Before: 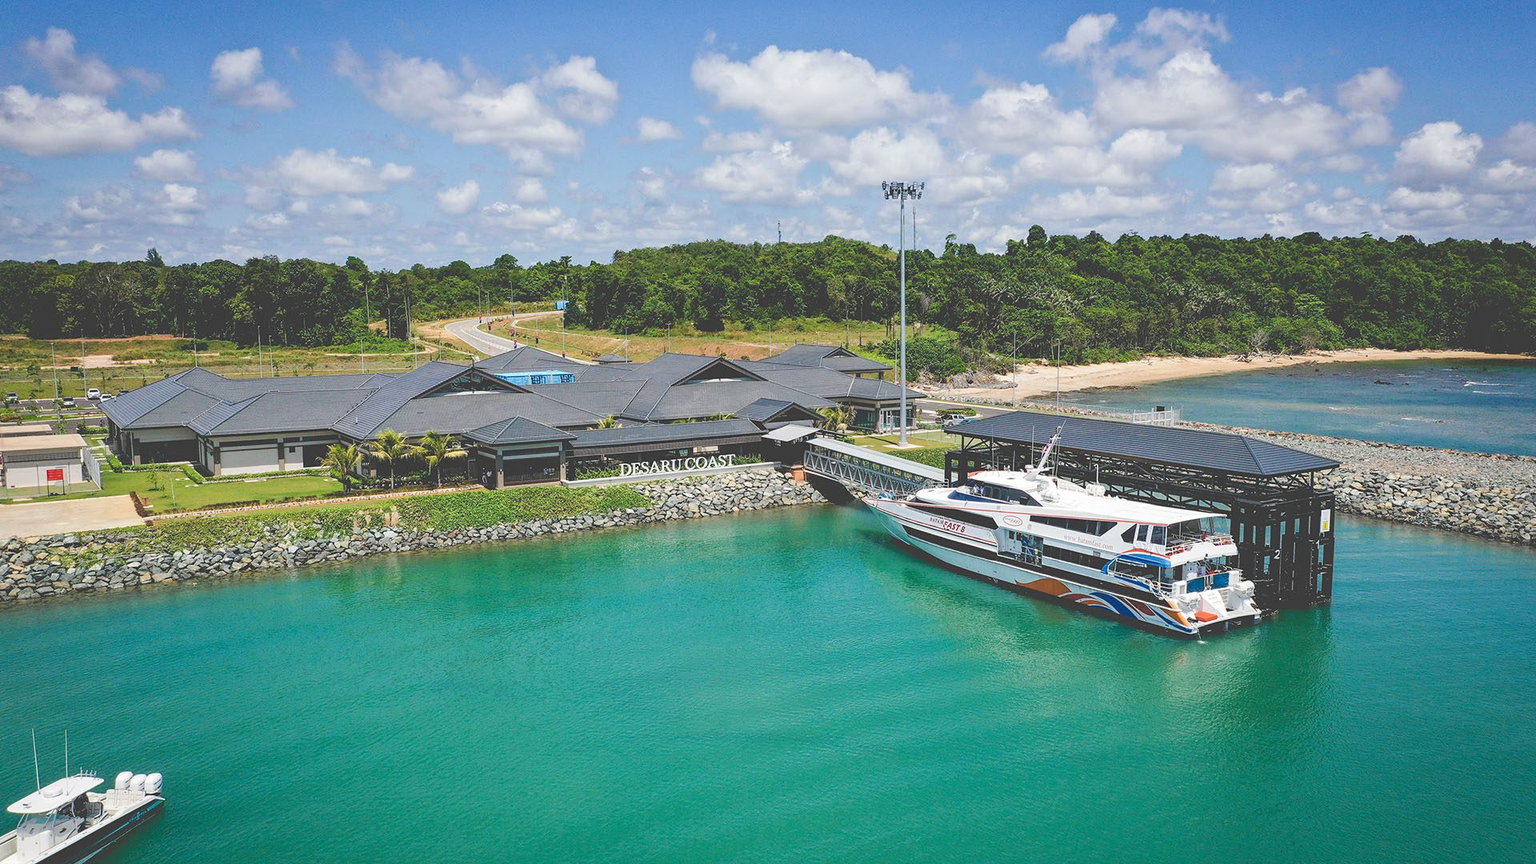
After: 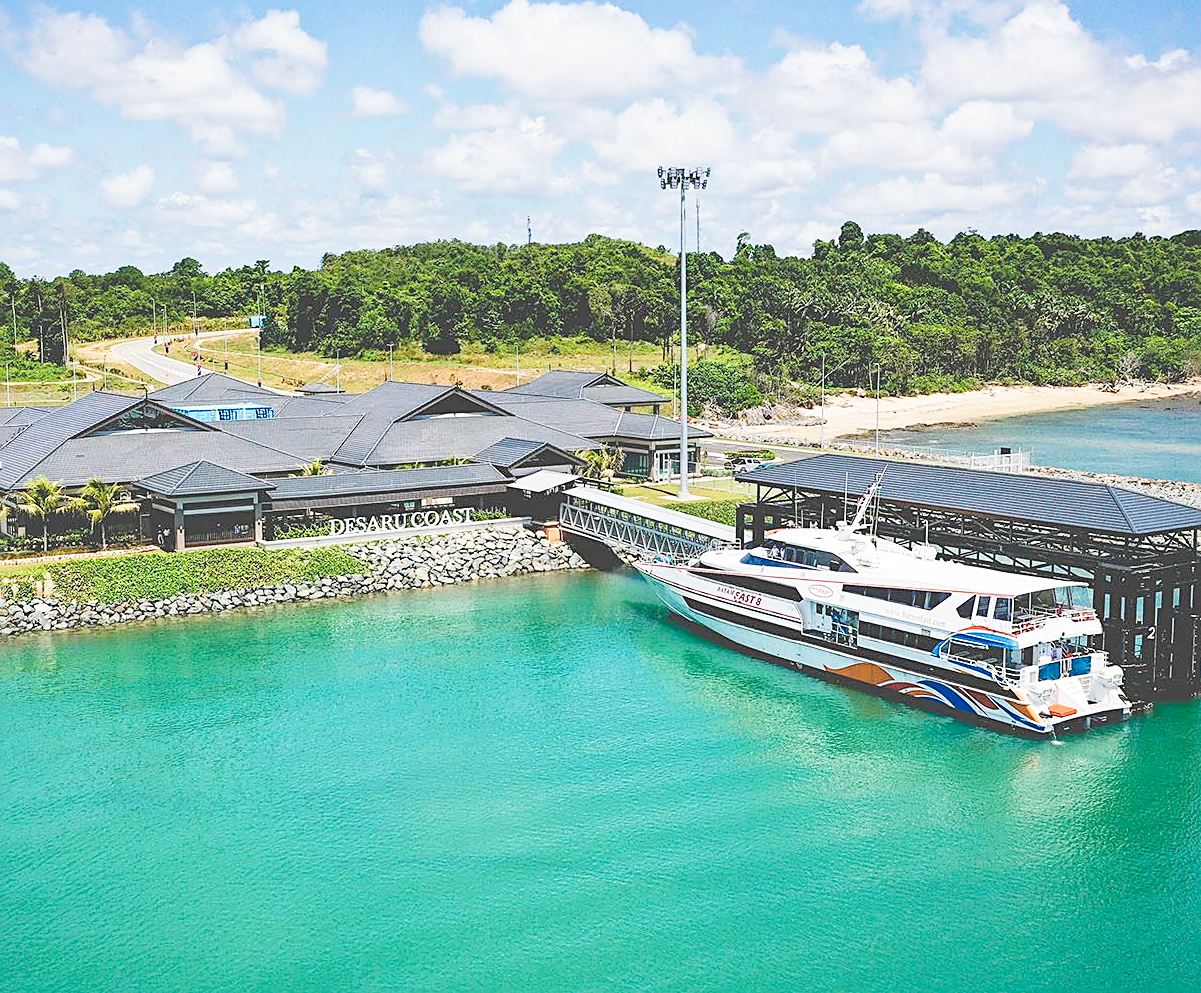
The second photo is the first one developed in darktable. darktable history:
base curve: curves: ch0 [(0, 0) (0.028, 0.03) (0.121, 0.232) (0.46, 0.748) (0.859, 0.968) (1, 1)], preserve colors none
crop and rotate: left 23.228%, top 5.626%, right 14.212%, bottom 2.346%
sharpen: on, module defaults
